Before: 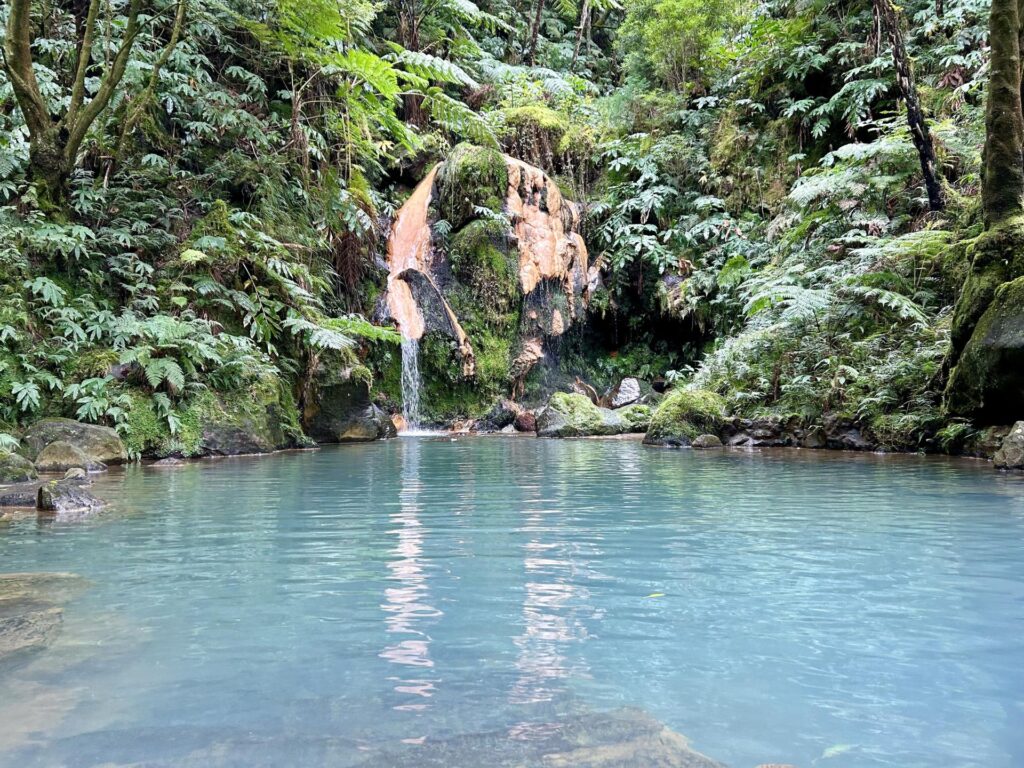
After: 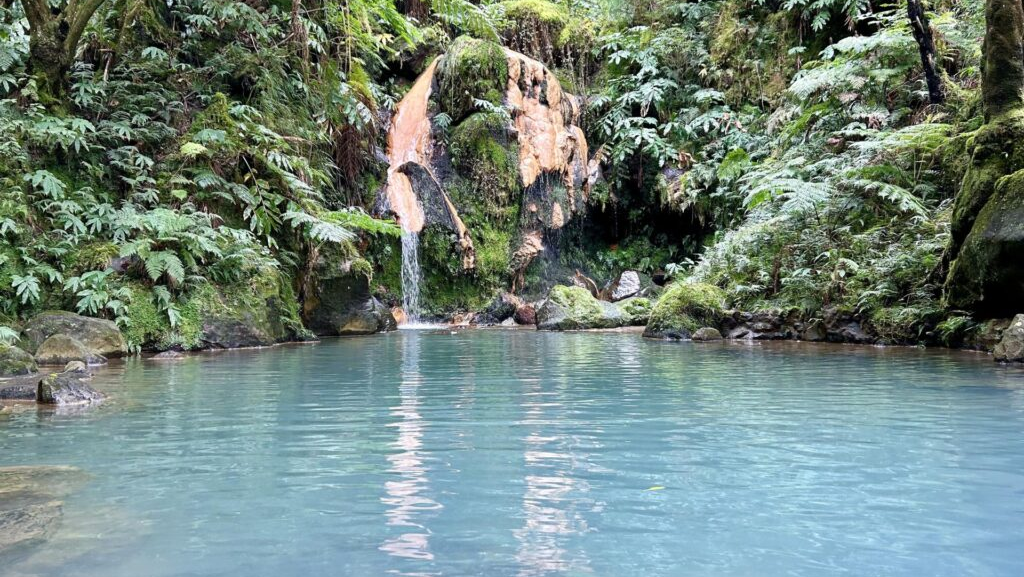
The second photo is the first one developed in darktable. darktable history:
crop: top 13.994%, bottom 10.807%
exposure: compensate exposure bias true, compensate highlight preservation false
